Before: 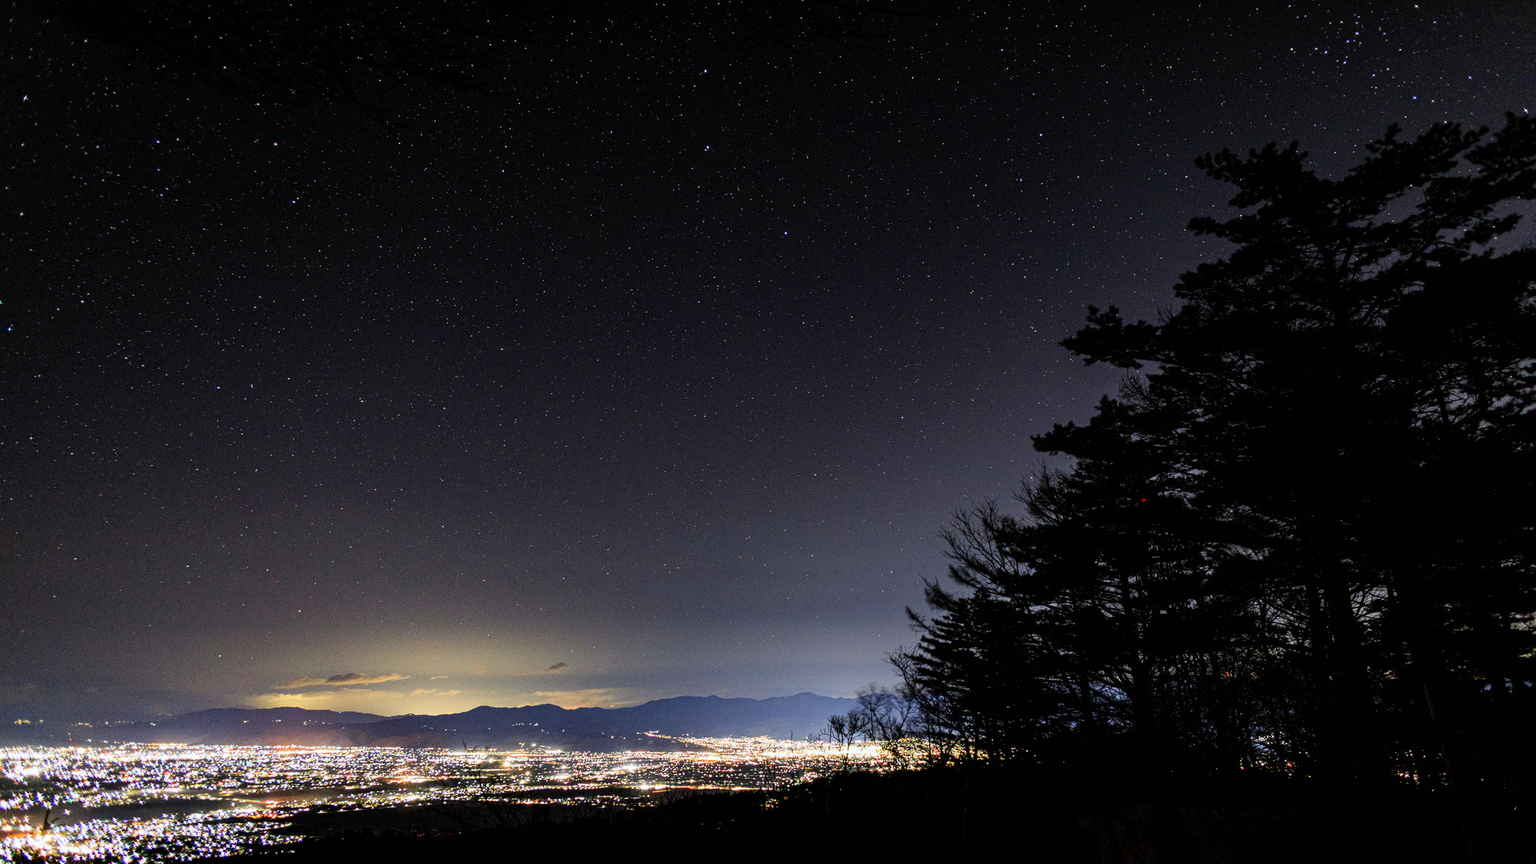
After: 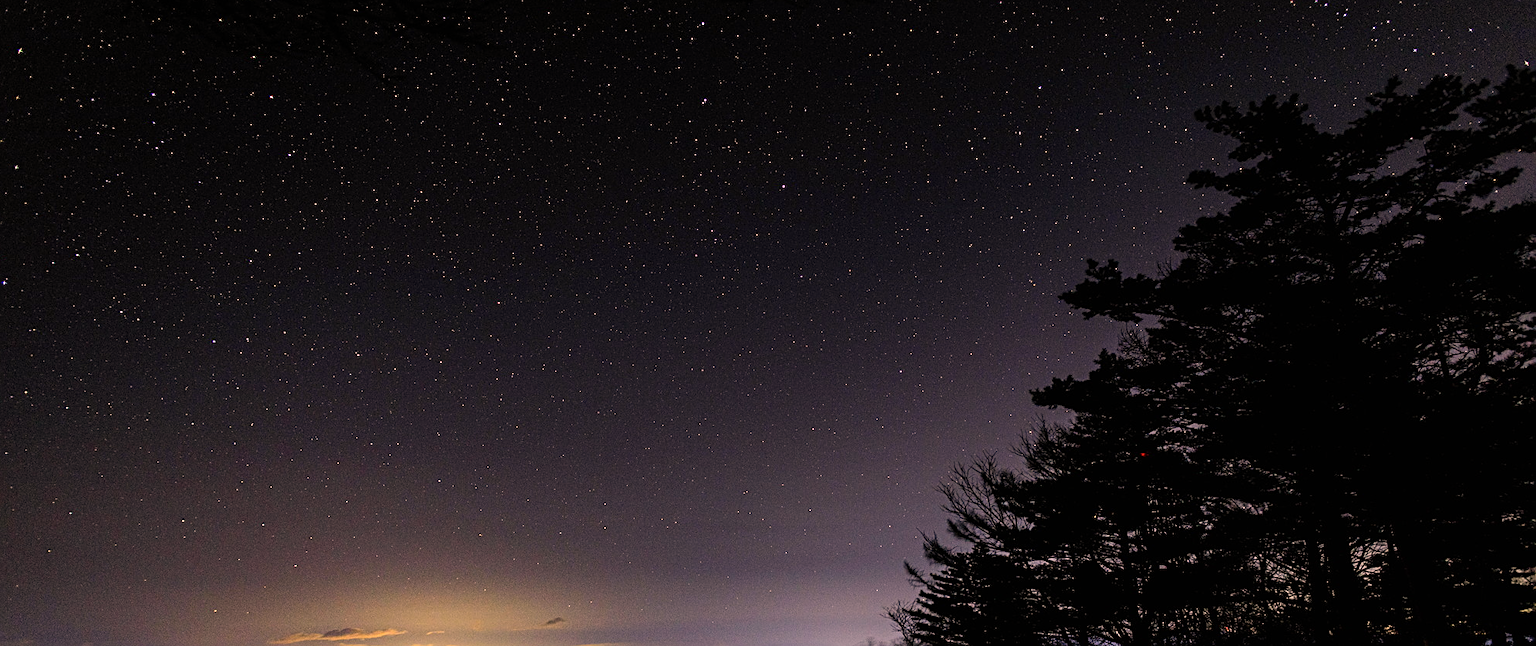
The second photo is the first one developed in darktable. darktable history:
crop: left 0.391%, top 5.557%, bottom 19.781%
color correction: highlights a* 17.72, highlights b* 18.46
sharpen: on, module defaults
